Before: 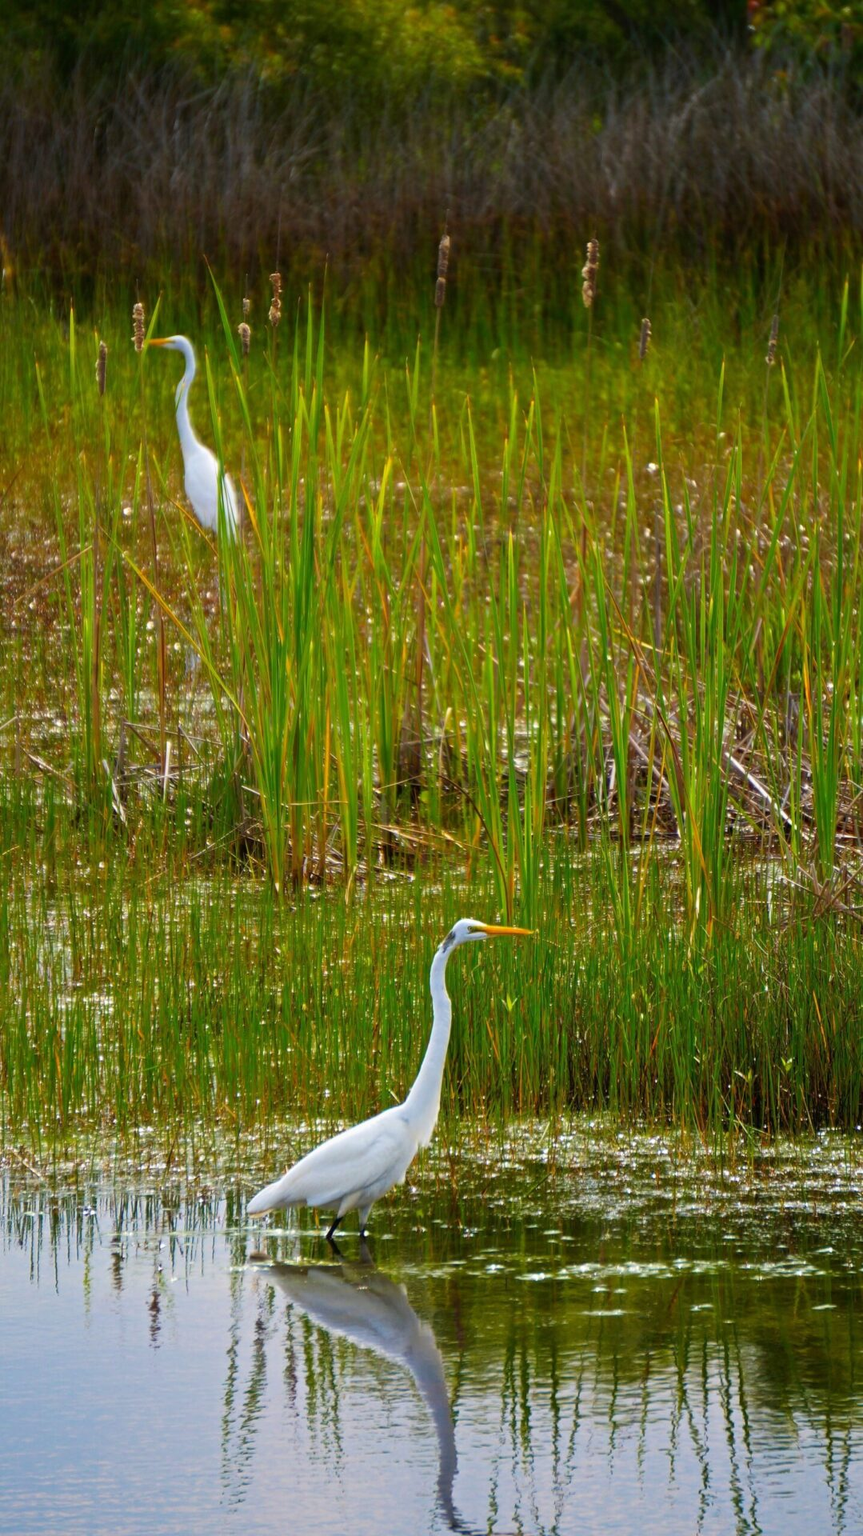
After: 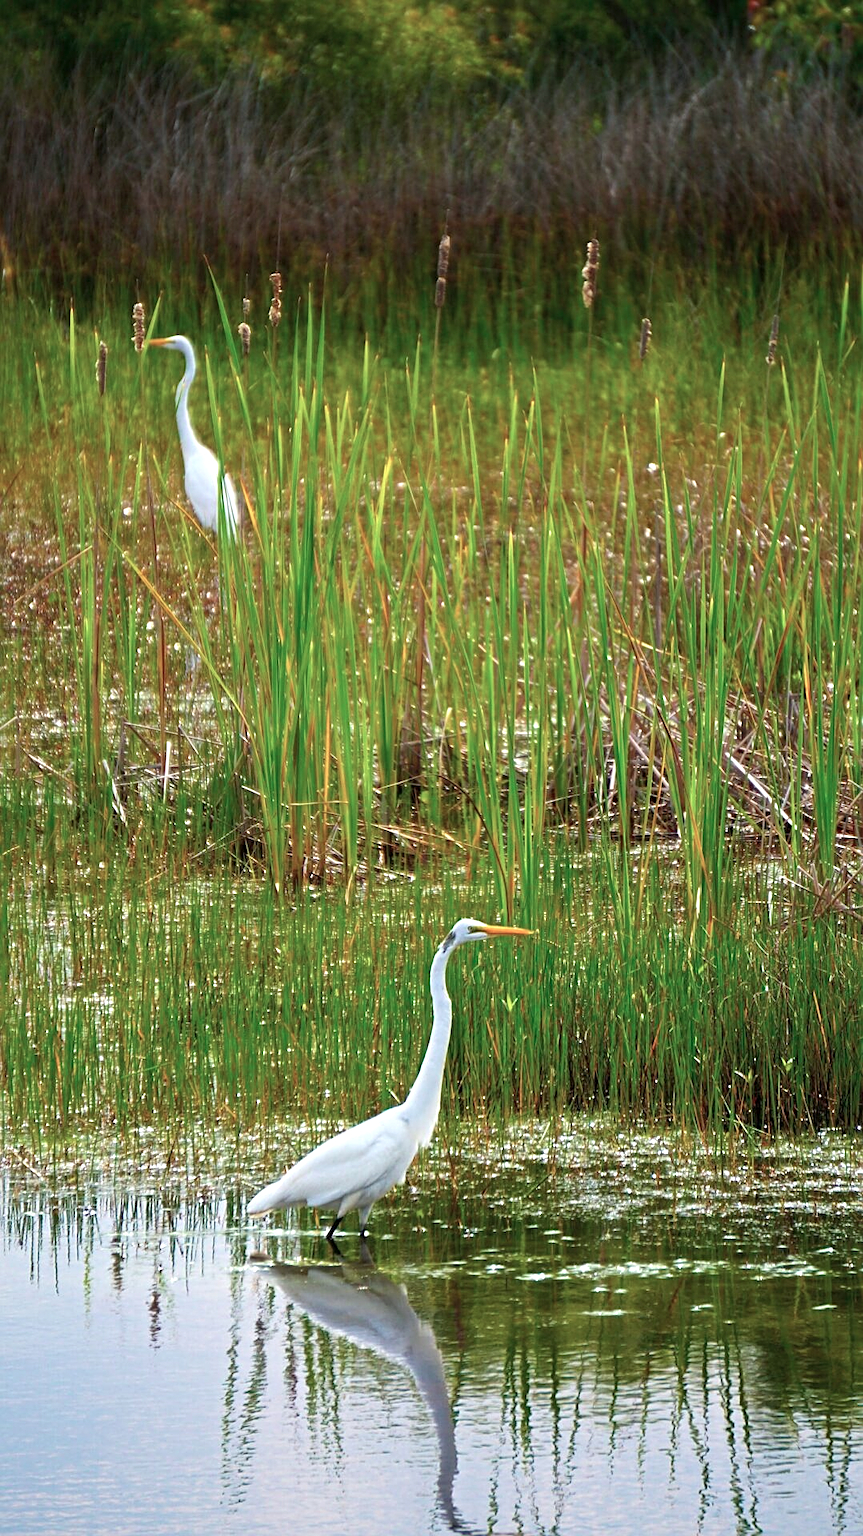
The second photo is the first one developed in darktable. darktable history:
color contrast: blue-yellow contrast 0.7
exposure: black level correction 0.001, exposure 0.5 EV, compensate exposure bias true, compensate highlight preservation false
sharpen: on, module defaults
white balance: red 0.982, blue 1.018
